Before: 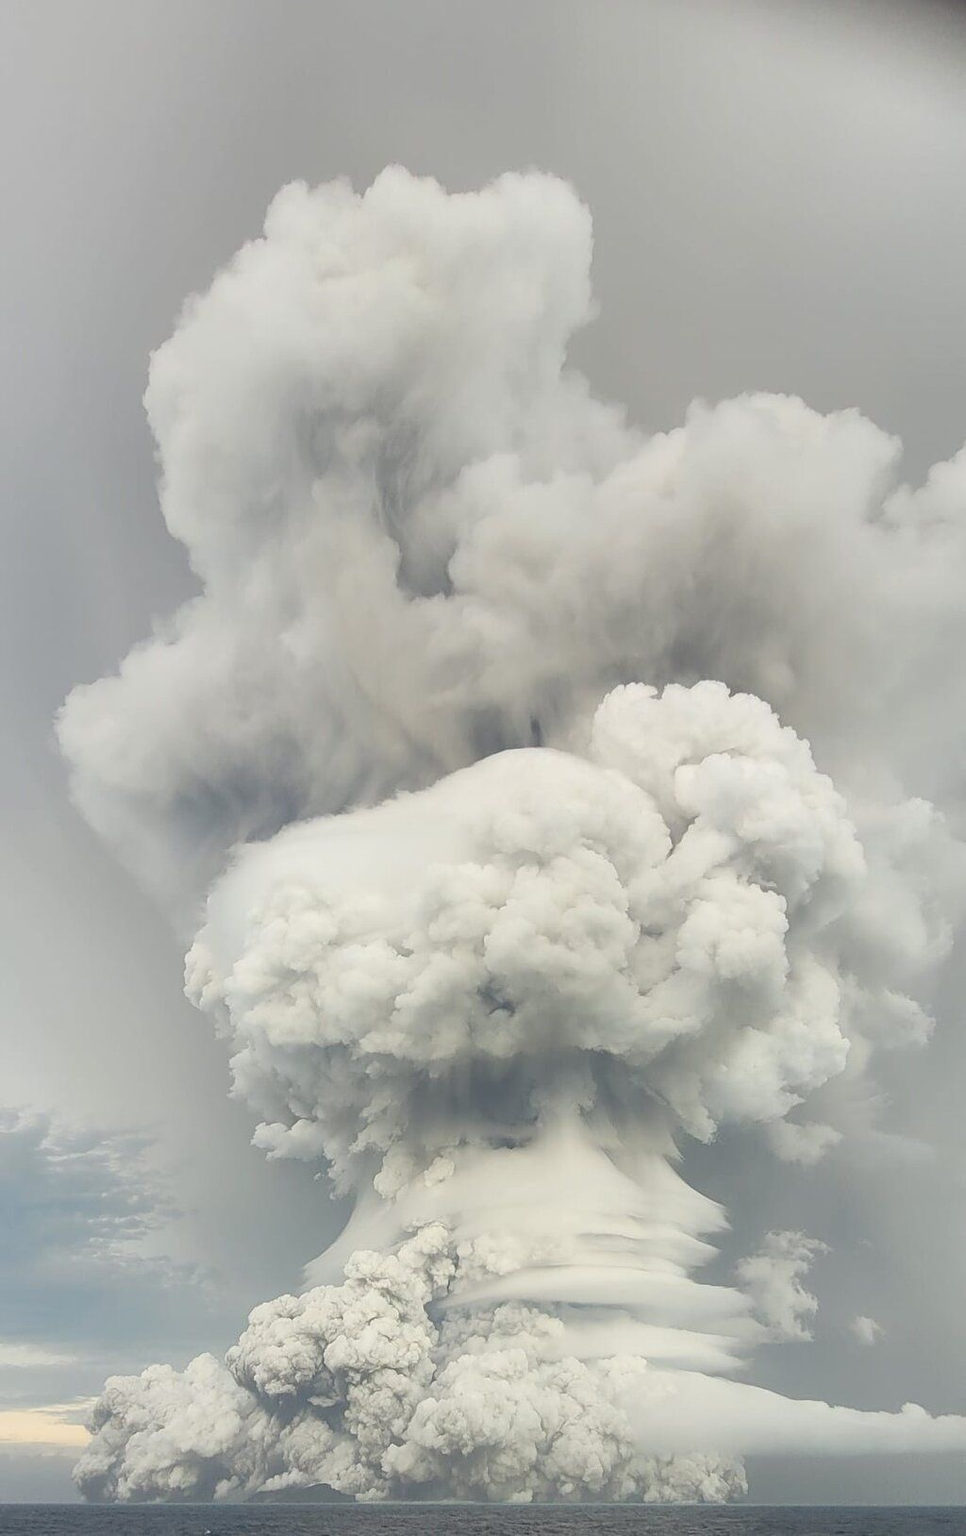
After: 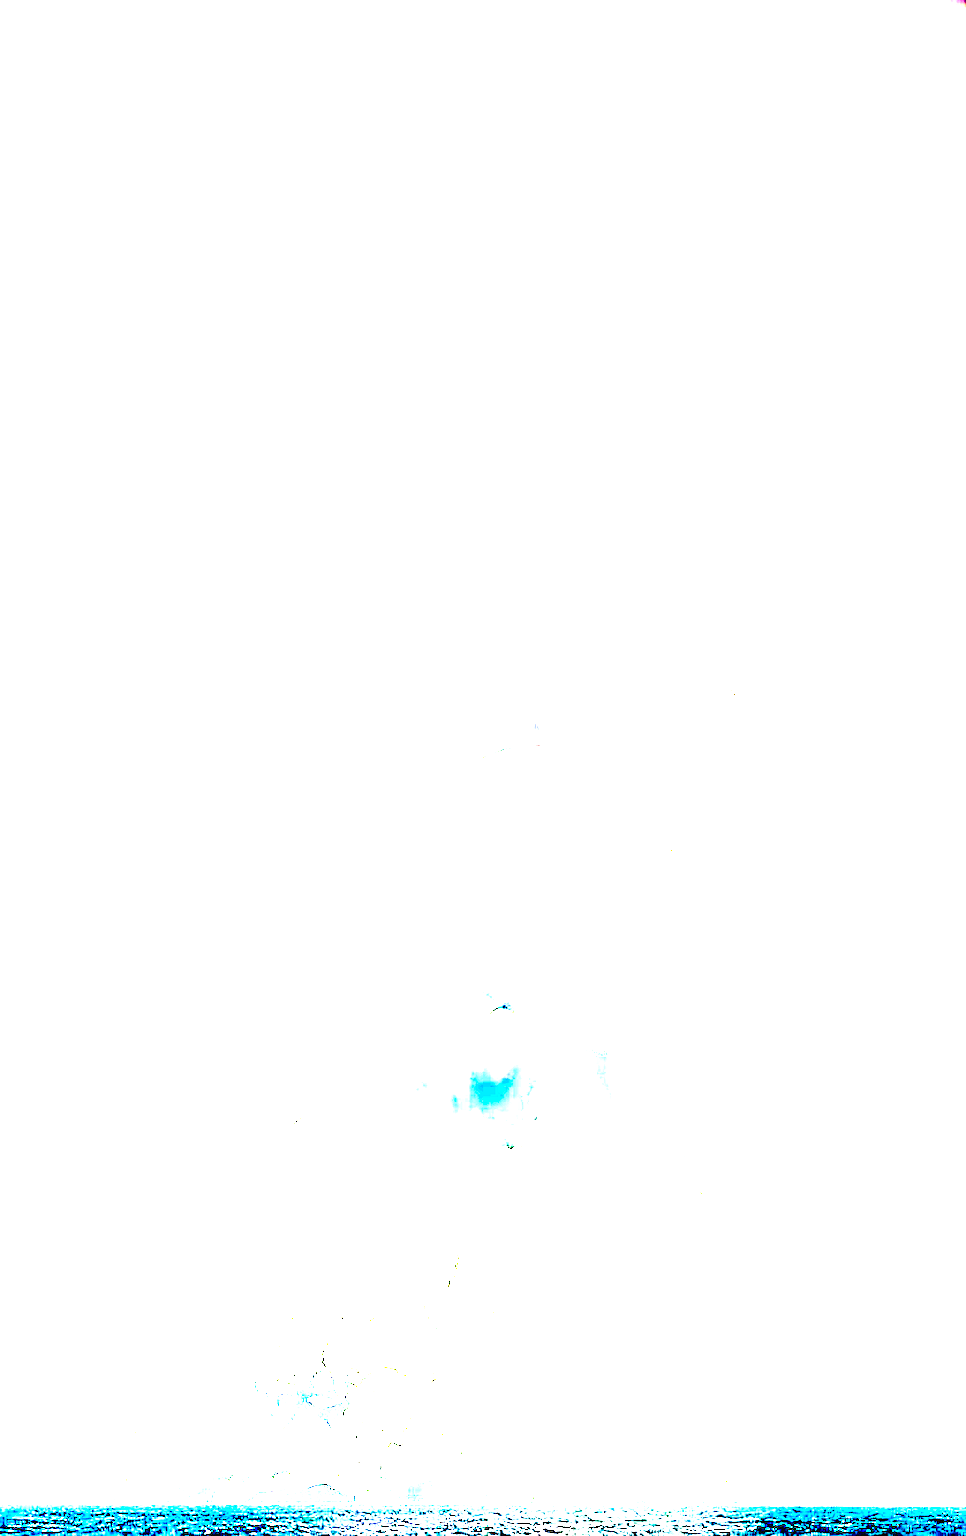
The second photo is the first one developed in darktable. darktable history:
exposure: black level correction 0.1, exposure 3.059 EV, compensate highlight preservation false
sharpen: amount 0.201
color balance rgb: global offset › luminance 0.279%, perceptual saturation grading › global saturation 34.966%, perceptual saturation grading › highlights -24.77%, perceptual saturation grading › shadows 49.397%, global vibrance 12.571%
